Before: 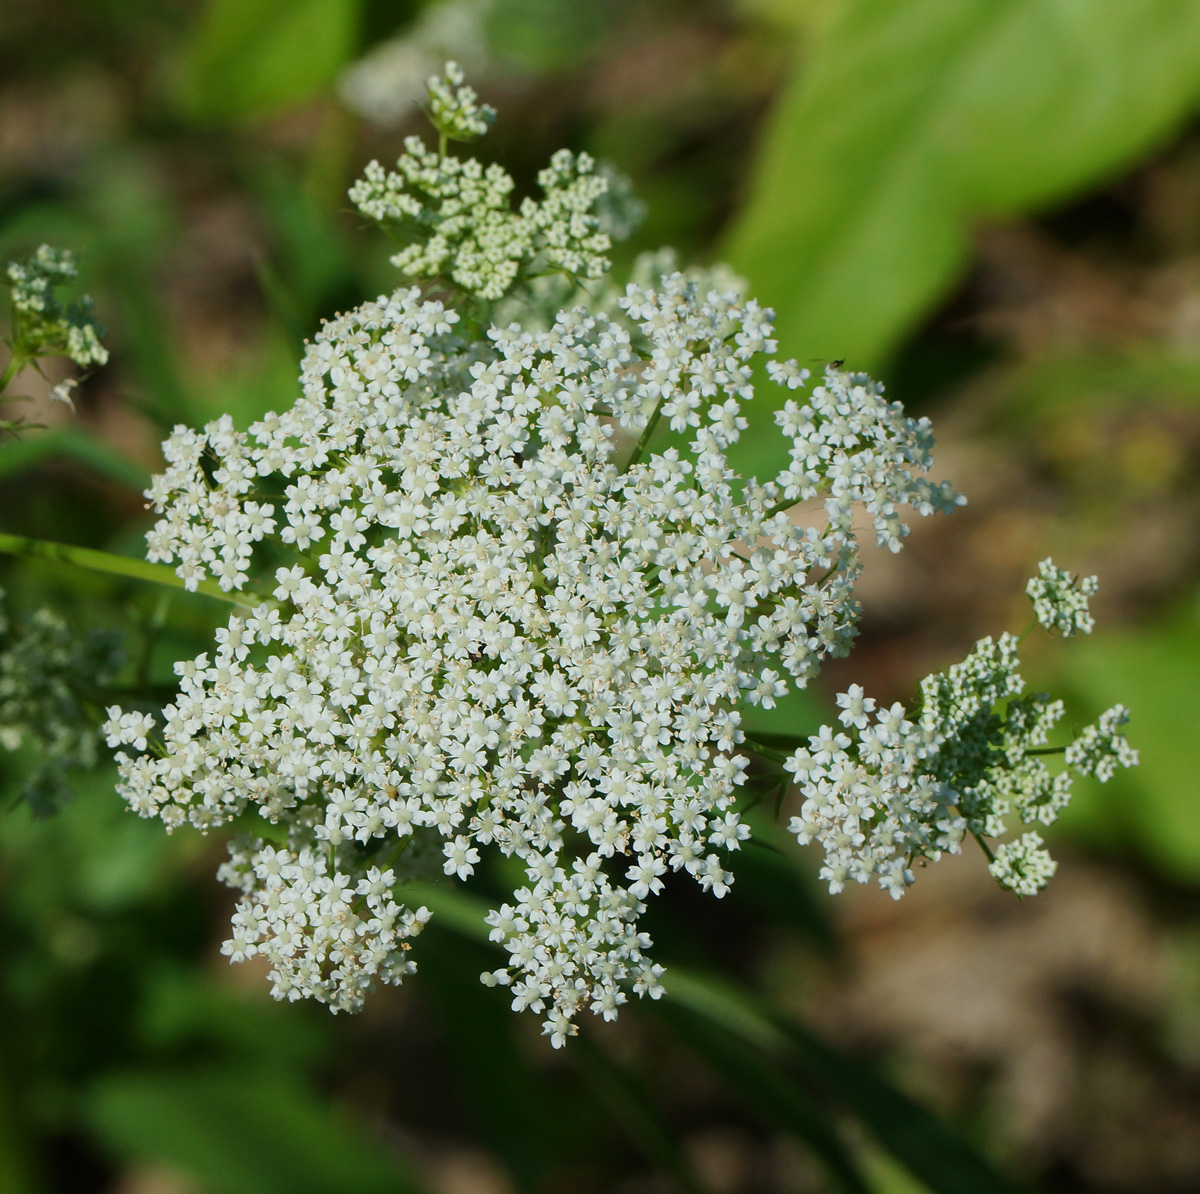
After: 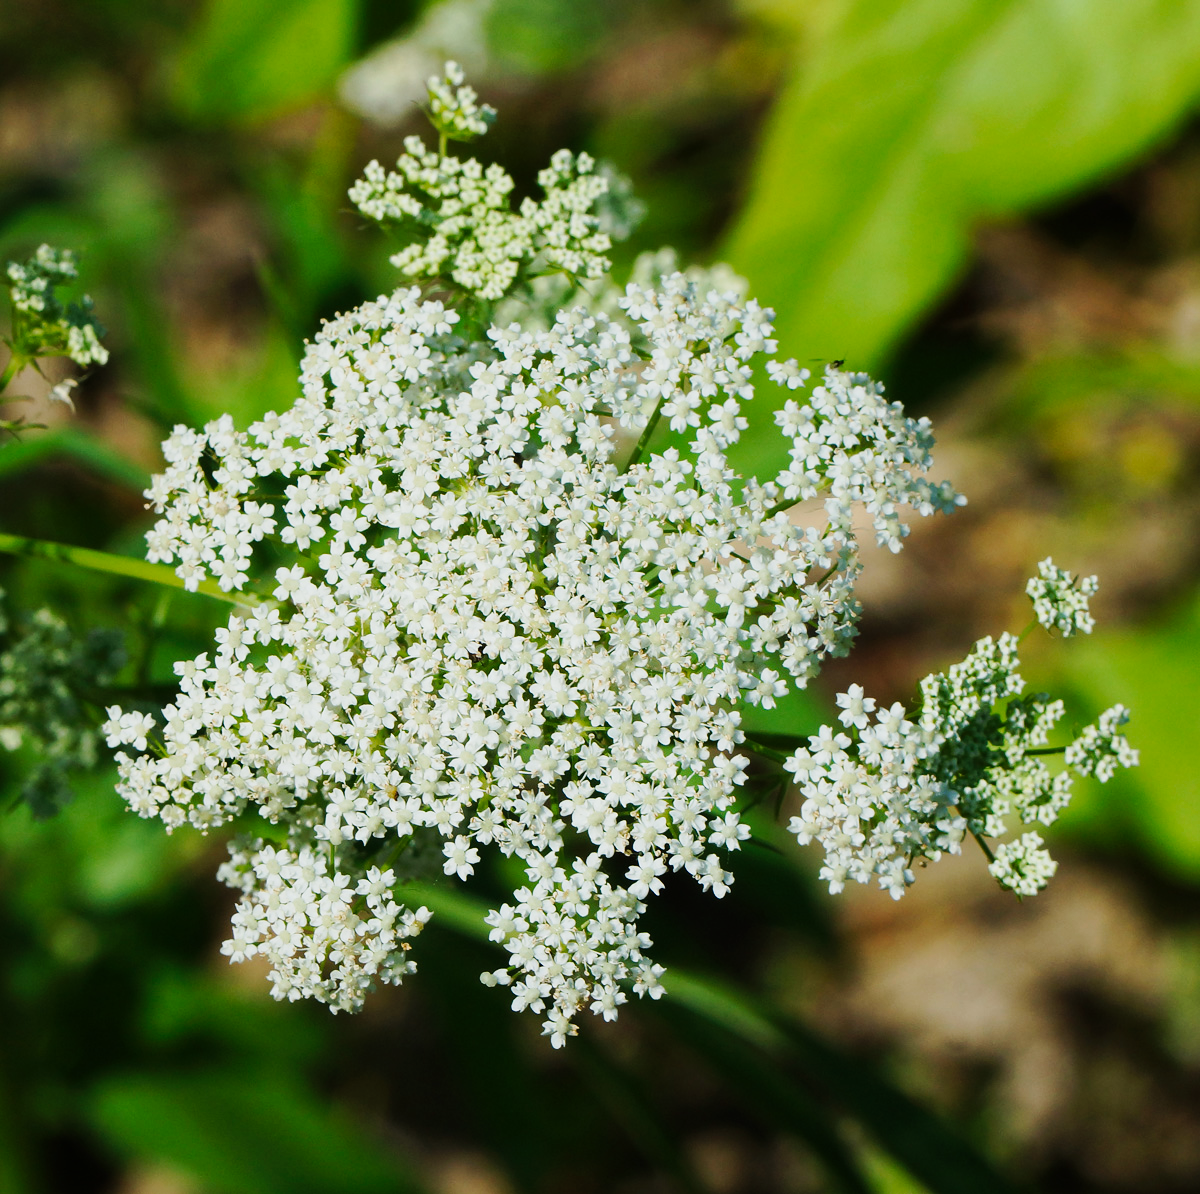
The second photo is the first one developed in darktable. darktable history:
tone curve: curves: ch0 [(0, 0) (0.114, 0.083) (0.291, 0.3) (0.447, 0.535) (0.602, 0.712) (0.772, 0.864) (0.999, 0.978)]; ch1 [(0, 0) (0.389, 0.352) (0.458, 0.433) (0.486, 0.474) (0.509, 0.505) (0.535, 0.541) (0.555, 0.557) (0.677, 0.724) (1, 1)]; ch2 [(0, 0) (0.369, 0.388) (0.449, 0.431) (0.501, 0.5) (0.528, 0.552) (0.561, 0.596) (0.697, 0.721) (1, 1)], preserve colors none
